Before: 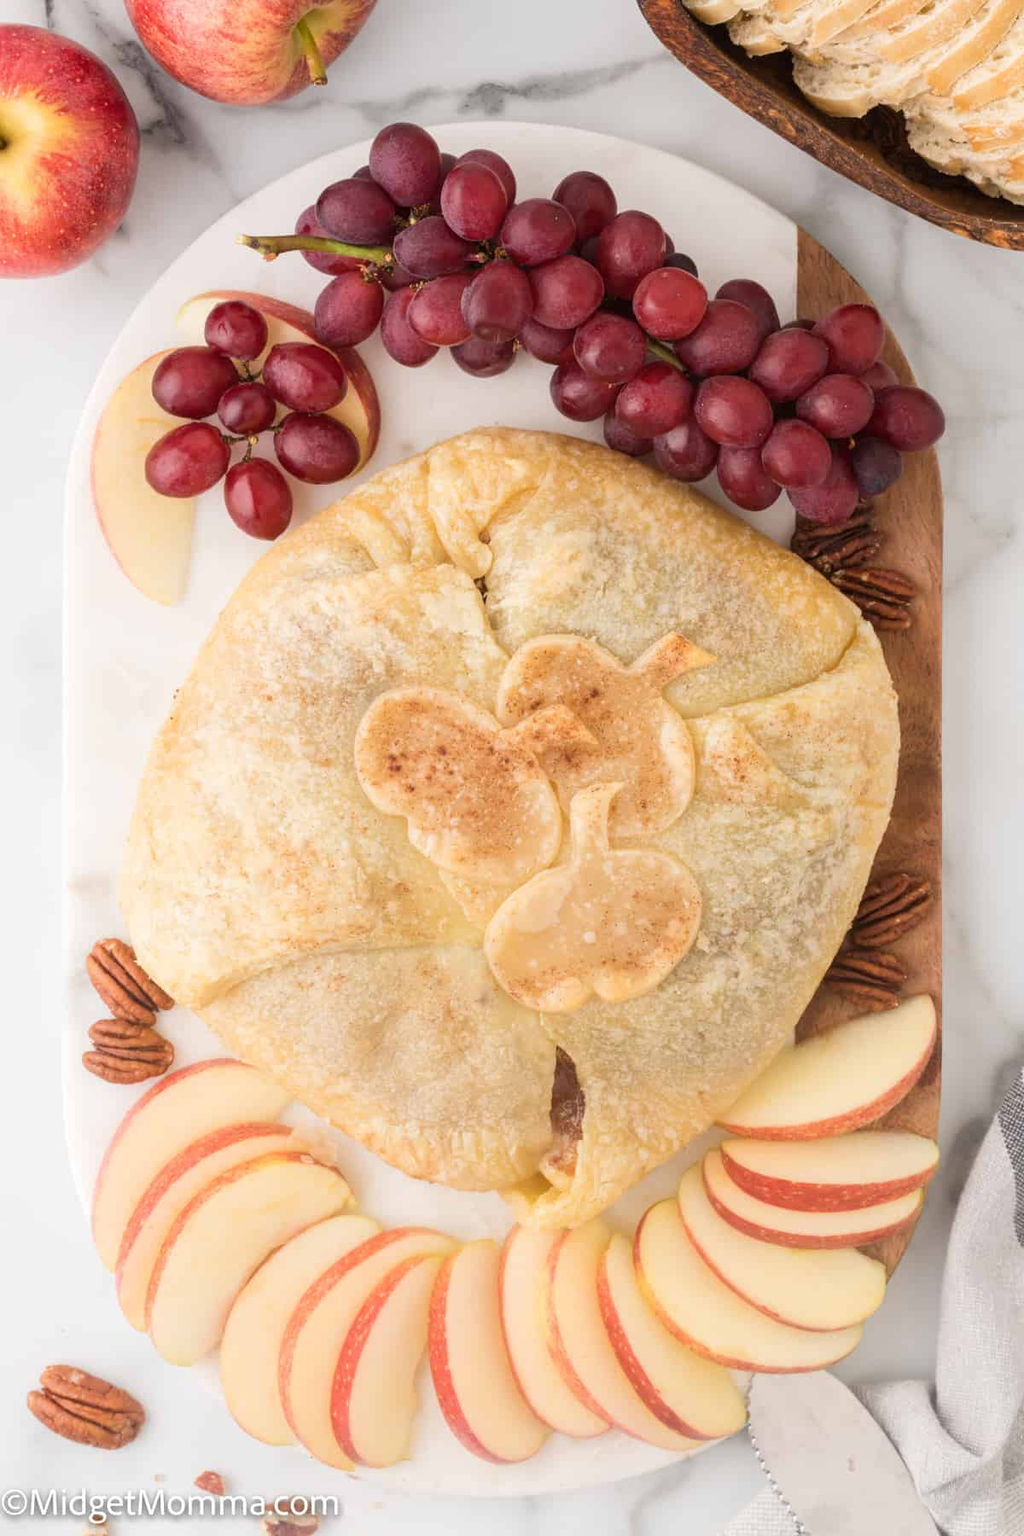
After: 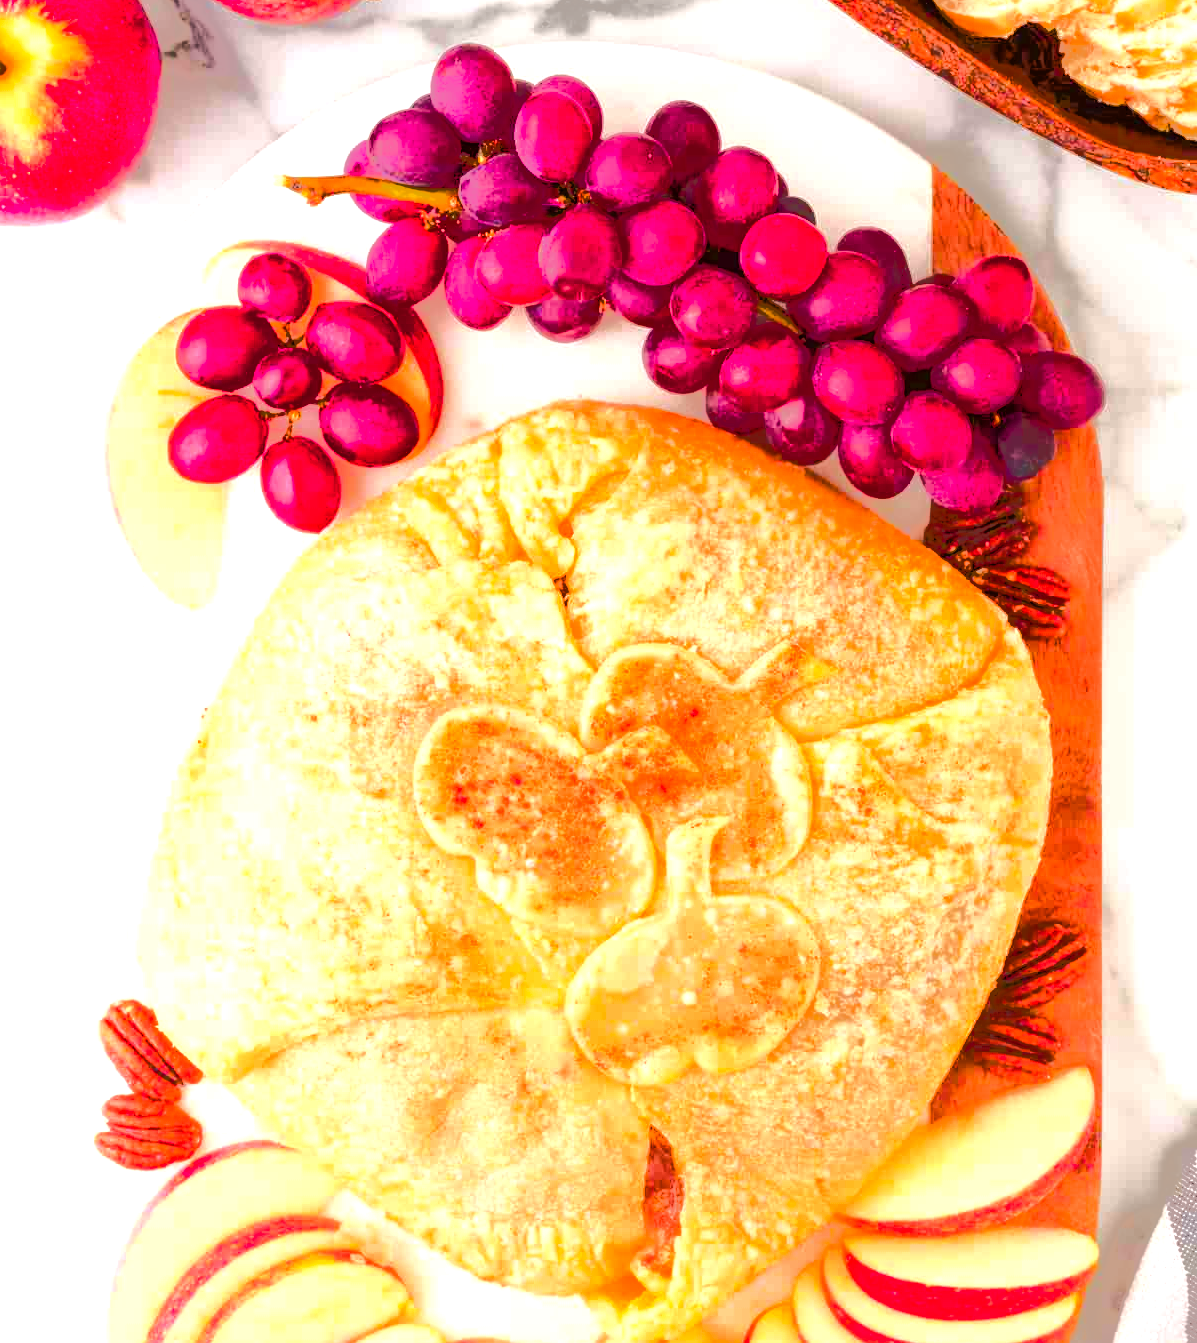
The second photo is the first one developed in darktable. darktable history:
crop: left 0.195%, top 5.562%, bottom 19.773%
tone equalizer: -7 EV -0.641 EV, -6 EV 1.03 EV, -5 EV -0.467 EV, -4 EV 0.445 EV, -3 EV 0.417 EV, -2 EV 0.148 EV, -1 EV -0.161 EV, +0 EV -0.412 EV, edges refinement/feathering 500, mask exposure compensation -1.57 EV, preserve details no
color balance rgb: shadows lift › chroma 1.508%, shadows lift › hue 259.43°, linear chroma grading › shadows -30.033%, linear chroma grading › global chroma 35.577%, perceptual saturation grading › global saturation 39.044%, perceptual saturation grading › highlights -24.779%, perceptual saturation grading › mid-tones 35.182%, perceptual saturation grading › shadows 35.382%, global vibrance 20%
exposure: exposure 0.769 EV, compensate highlight preservation false
color zones: curves: ch1 [(0.263, 0.53) (0.376, 0.287) (0.487, 0.512) (0.748, 0.547) (1, 0.513)]; ch2 [(0.262, 0.45) (0.751, 0.477)]
